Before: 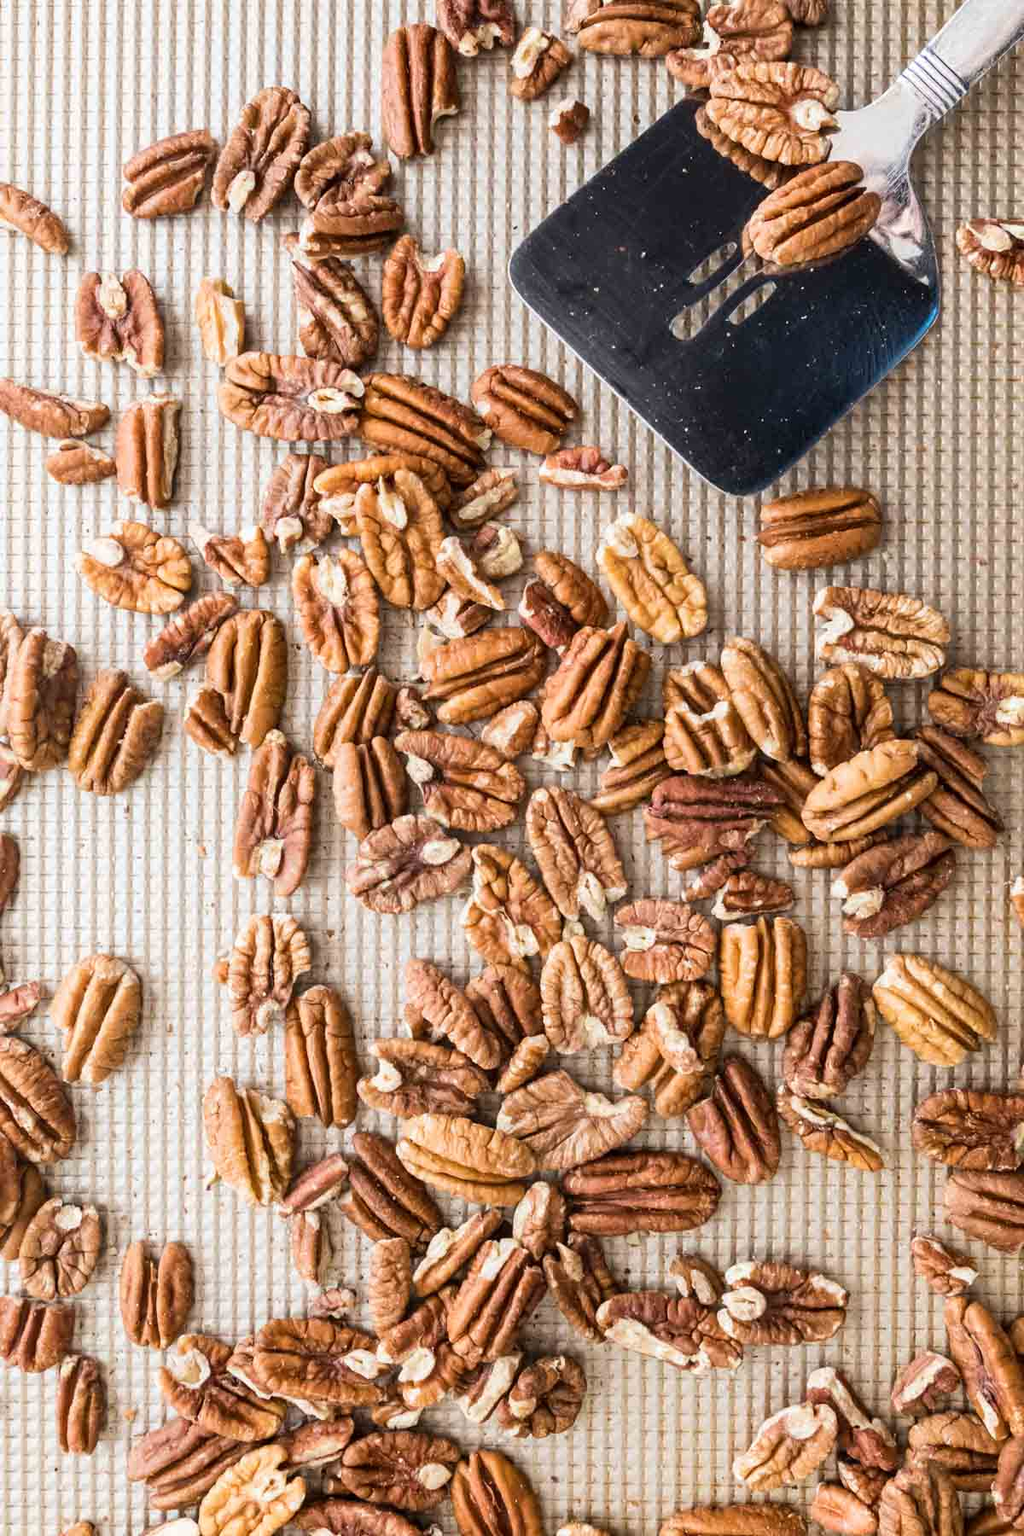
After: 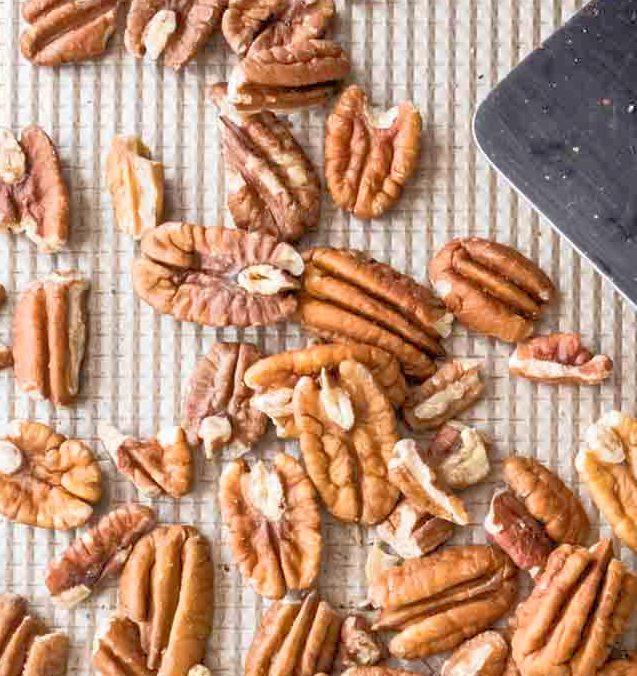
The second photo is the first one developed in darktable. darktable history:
tone equalizer: -7 EV 0.142 EV, -6 EV 0.598 EV, -5 EV 1.13 EV, -4 EV 1.33 EV, -3 EV 1.13 EV, -2 EV 0.6 EV, -1 EV 0.153 EV
crop: left 10.262%, top 10.573%, right 36.576%, bottom 51.847%
